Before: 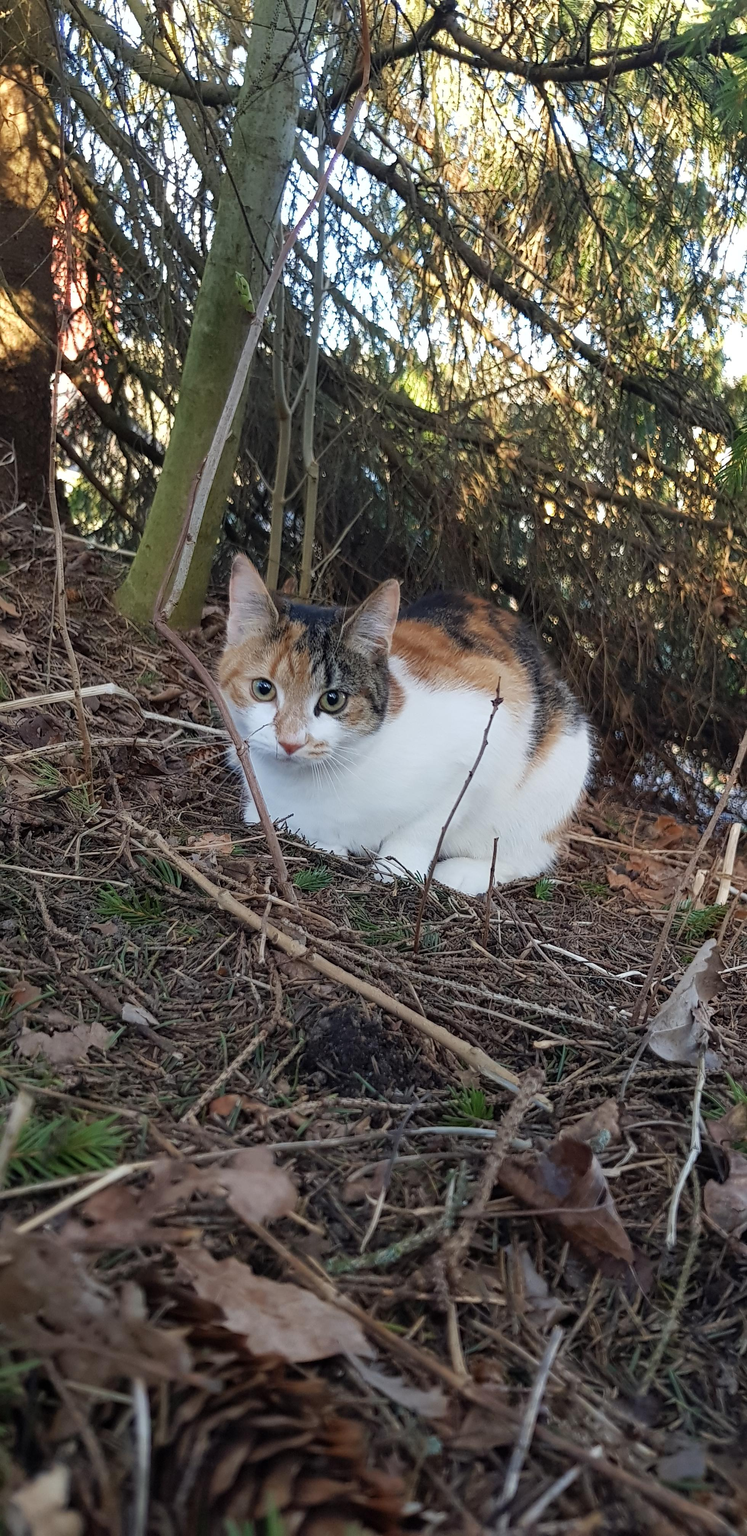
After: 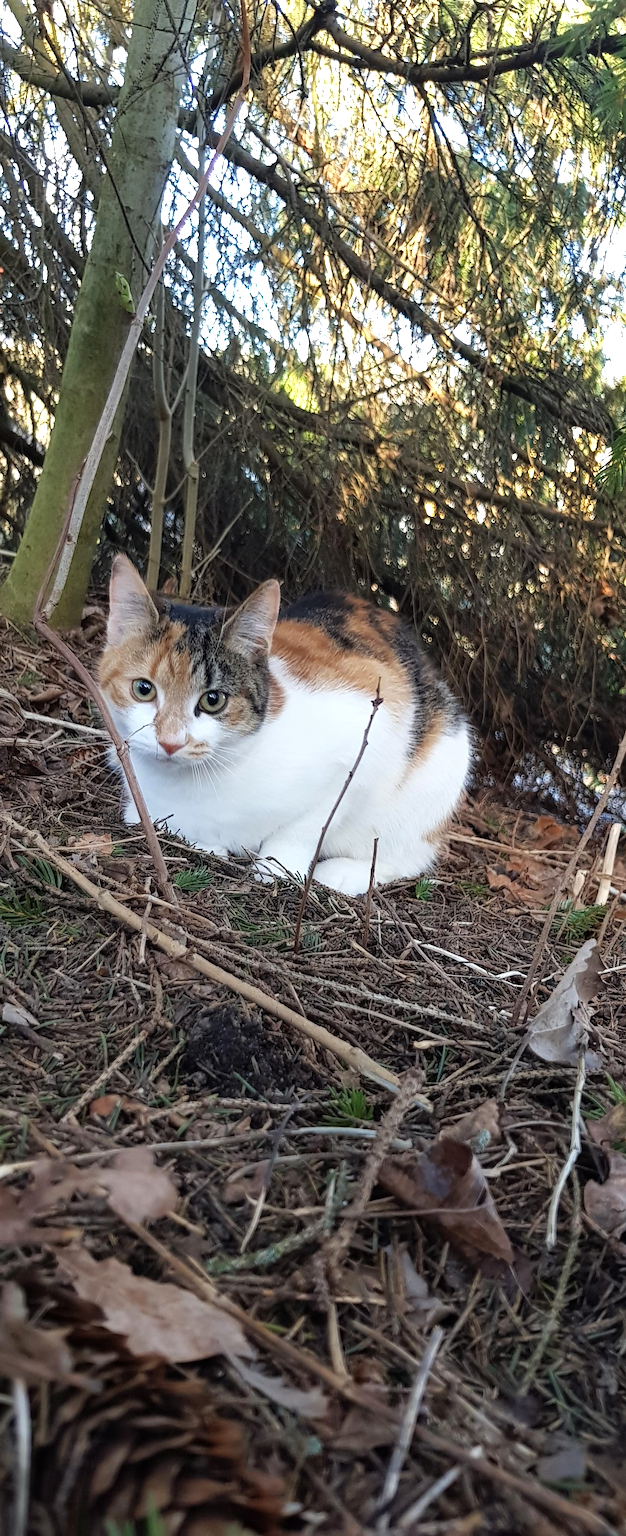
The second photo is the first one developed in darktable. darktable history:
crop: left 16.109%
tone equalizer: -8 EV -0.441 EV, -7 EV -0.396 EV, -6 EV -0.364 EV, -5 EV -0.247 EV, -3 EV 0.239 EV, -2 EV 0.363 EV, -1 EV 0.394 EV, +0 EV 0.404 EV
